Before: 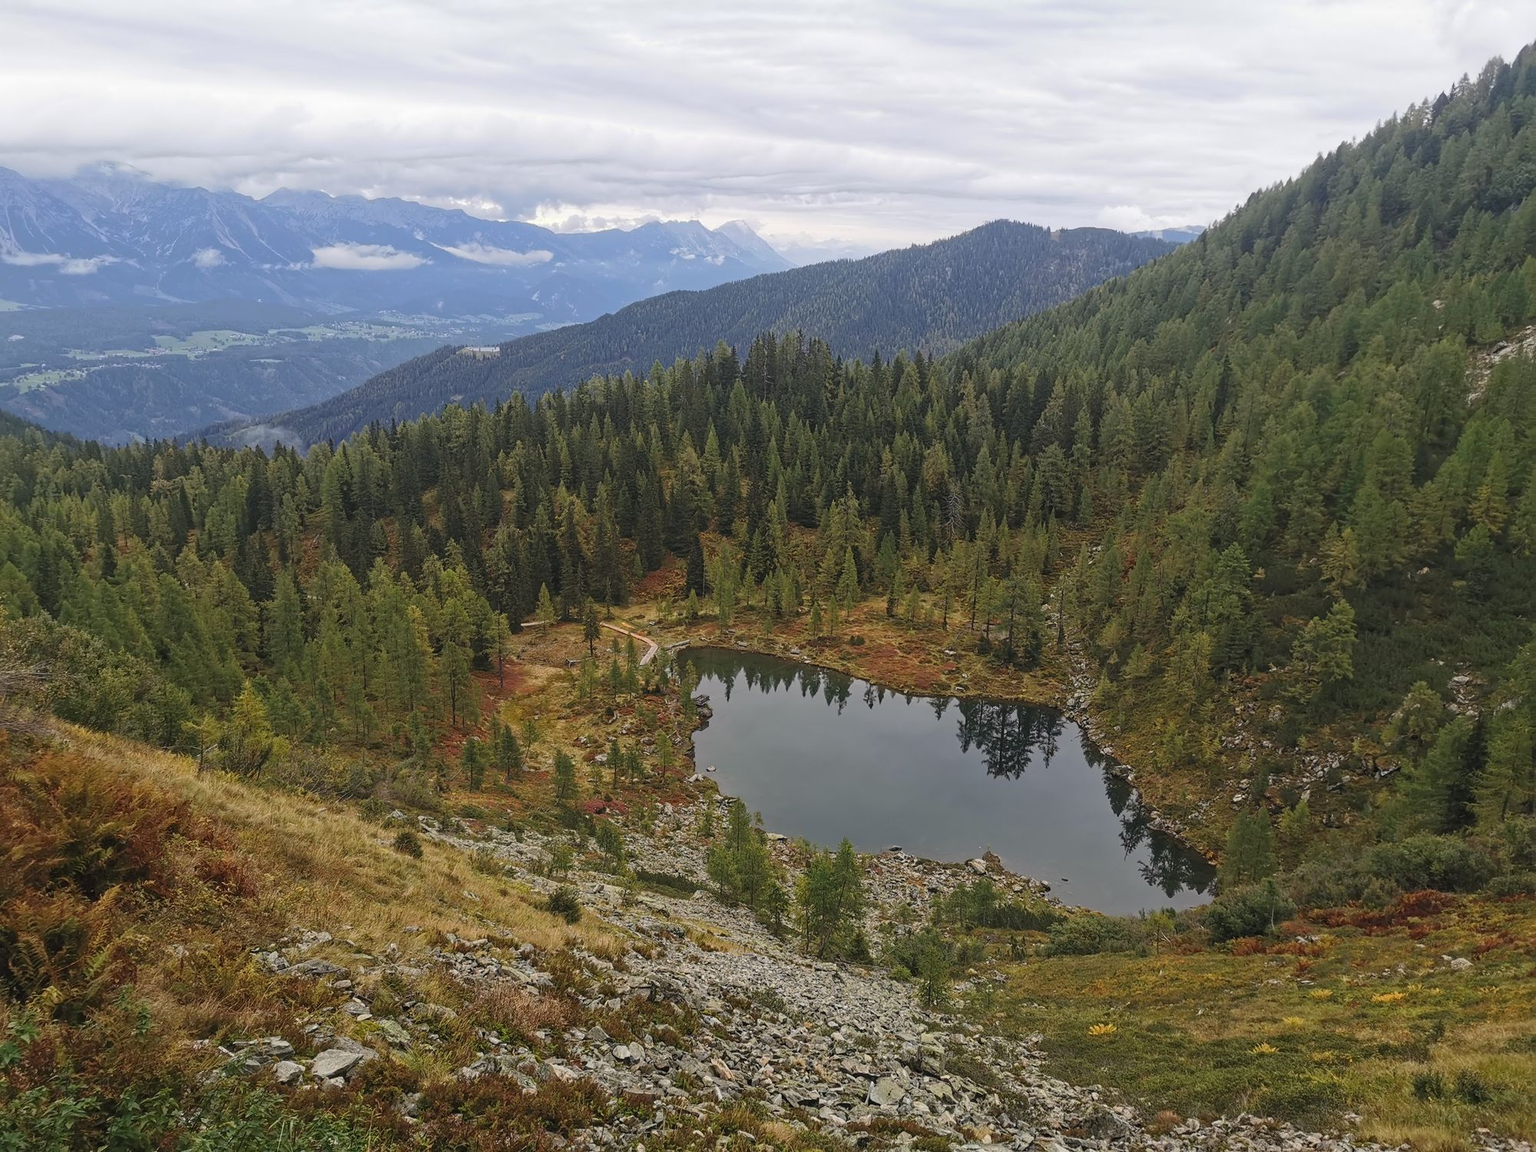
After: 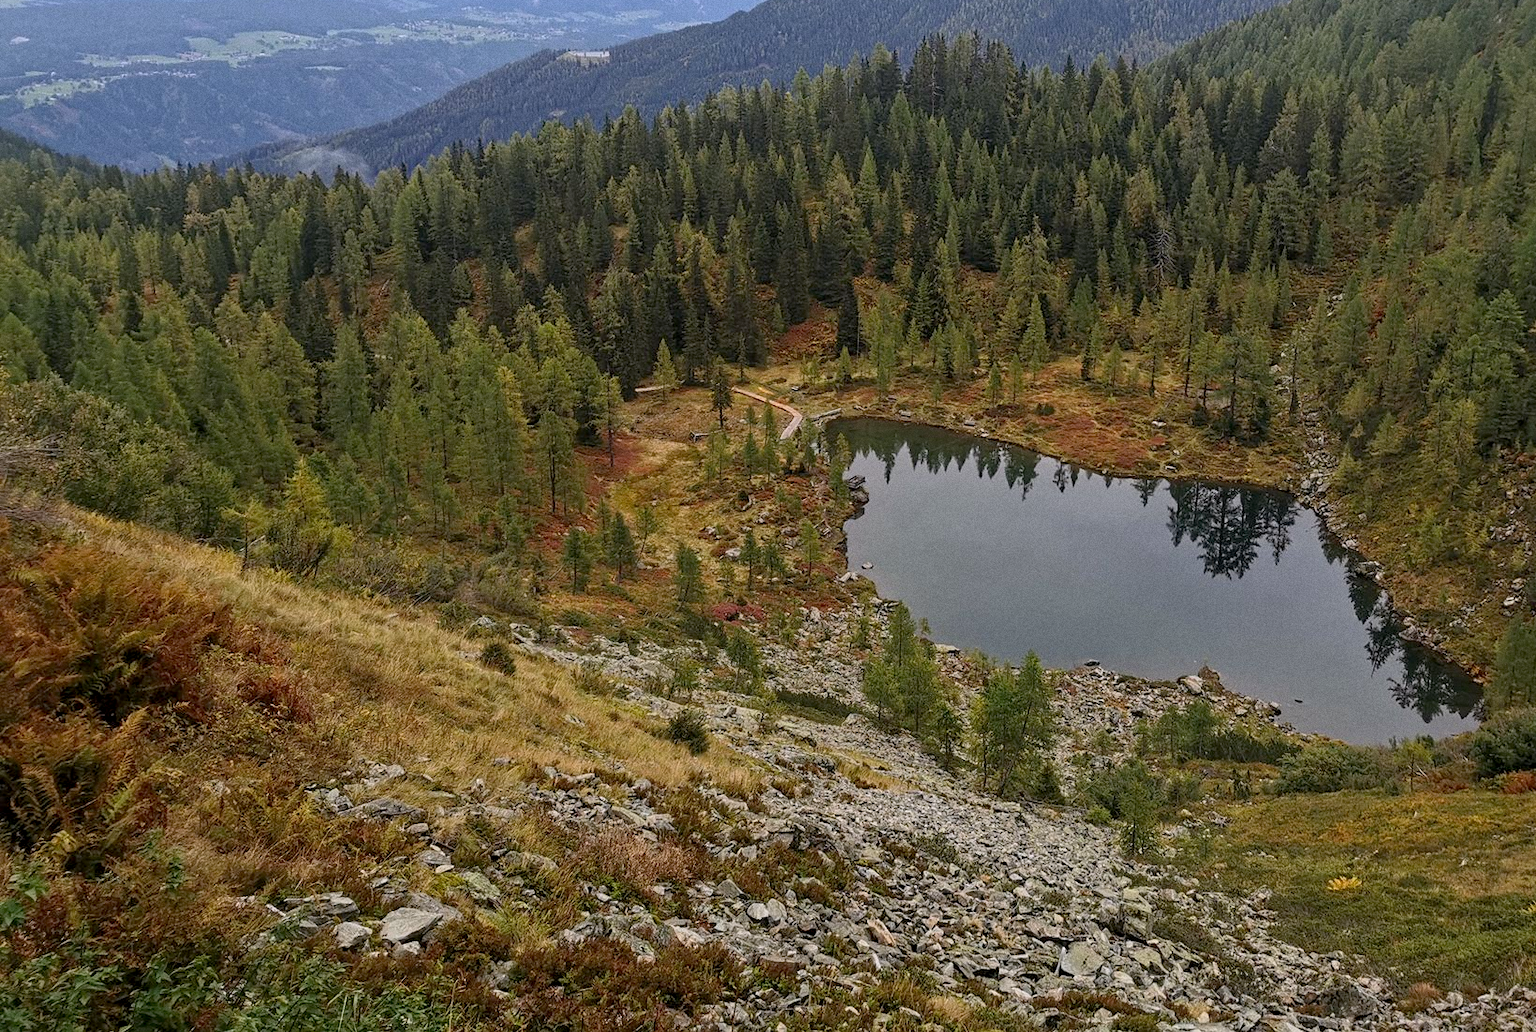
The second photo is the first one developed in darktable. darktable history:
crop: top 26.531%, right 17.959%
exposure: black level correction 0.009, exposure 0.119 EV, compensate highlight preservation false
grain: coarseness 0.09 ISO
white balance: red 1.009, blue 1.027
